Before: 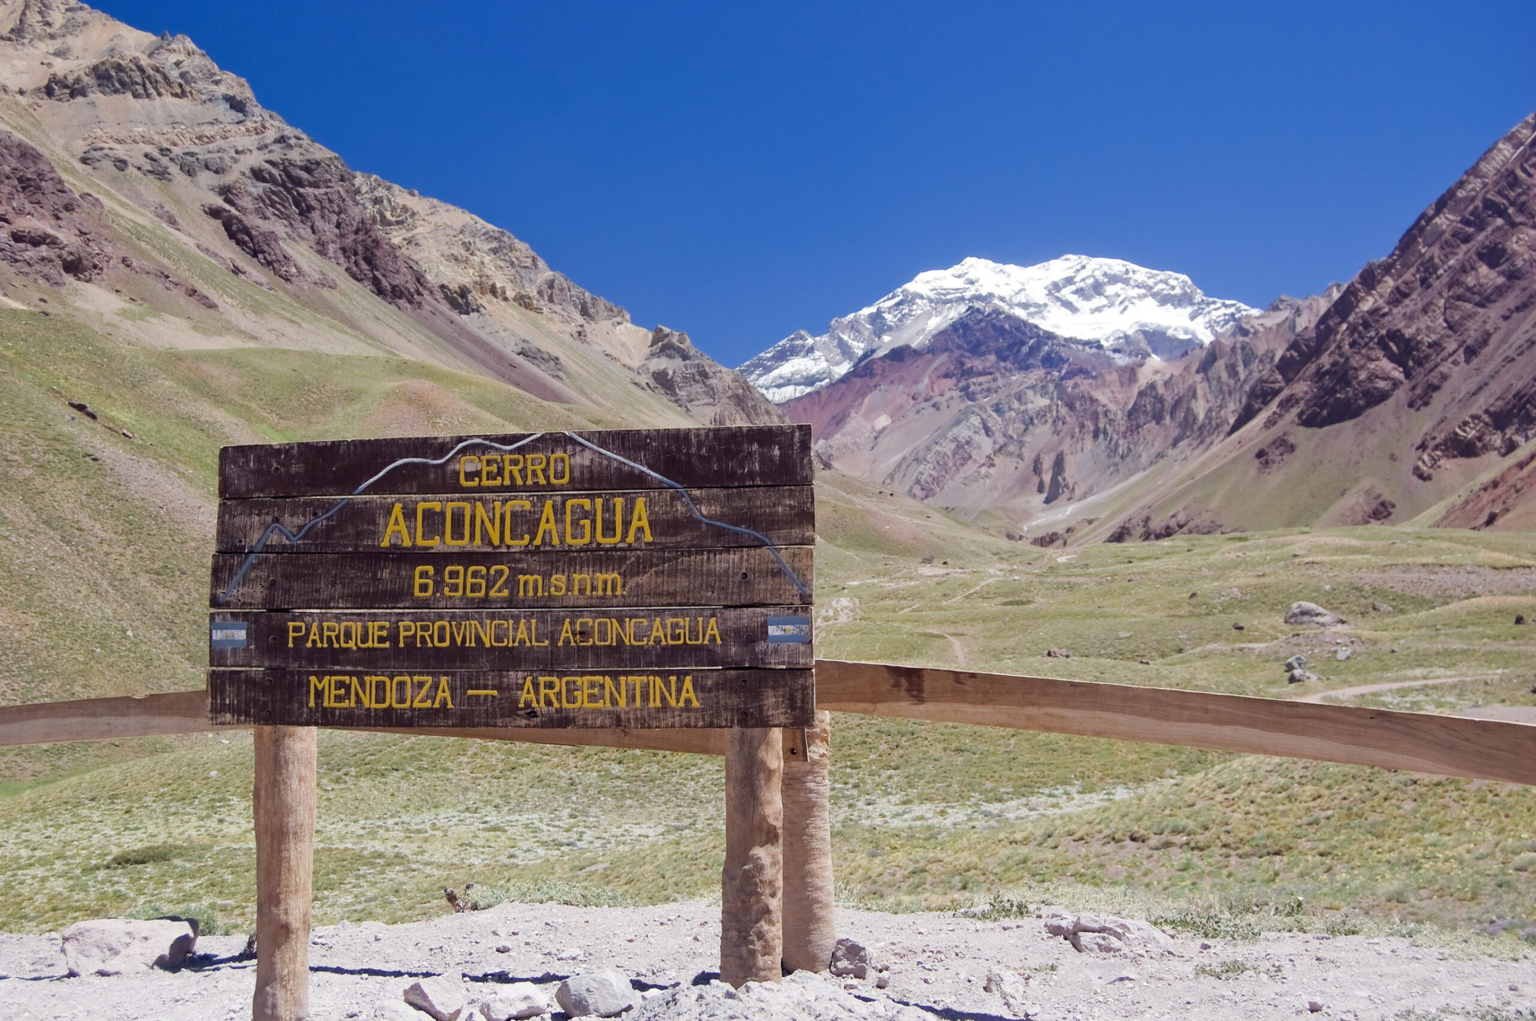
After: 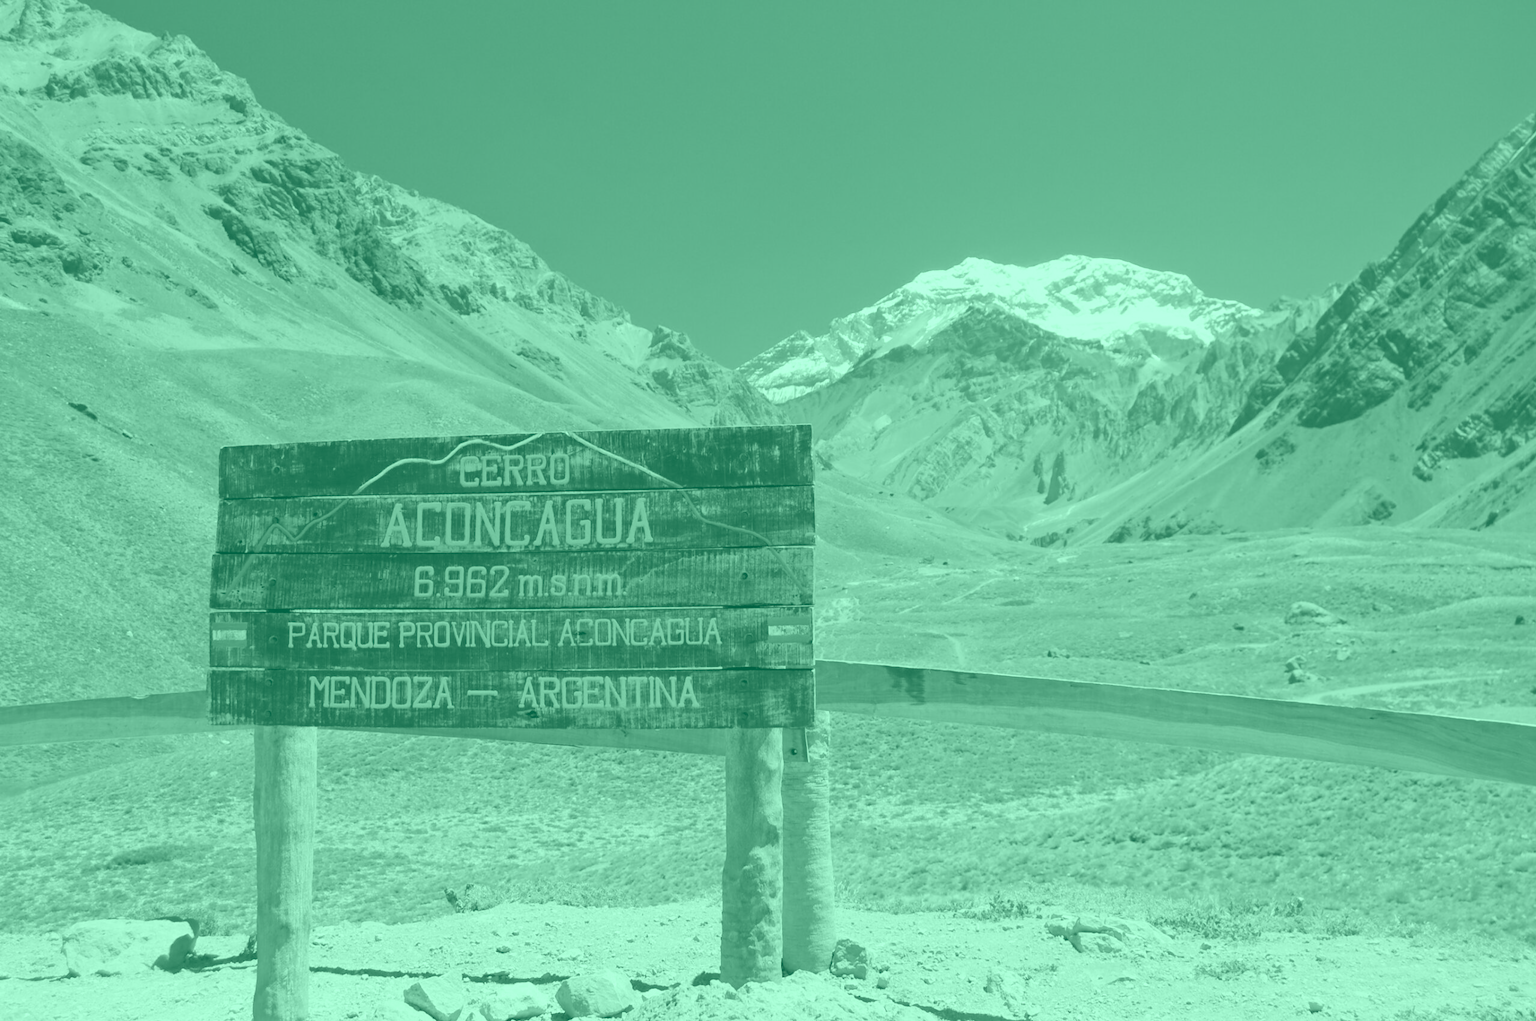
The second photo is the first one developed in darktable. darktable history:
colorize: hue 147.6°, saturation 65%, lightness 21.64%
exposure: black level correction 0, exposure 0.9 EV, compensate highlight preservation false
color zones: curves: ch0 [(0, 0.558) (0.143, 0.548) (0.286, 0.447) (0.429, 0.259) (0.571, 0.5) (0.714, 0.5) (0.857, 0.593) (1, 0.558)]; ch1 [(0, 0.543) (0.01, 0.544) (0.12, 0.492) (0.248, 0.458) (0.5, 0.534) (0.748, 0.5) (0.99, 0.469) (1, 0.543)]; ch2 [(0, 0.507) (0.143, 0.522) (0.286, 0.505) (0.429, 0.5) (0.571, 0.5) (0.714, 0.5) (0.857, 0.5) (1, 0.507)]
